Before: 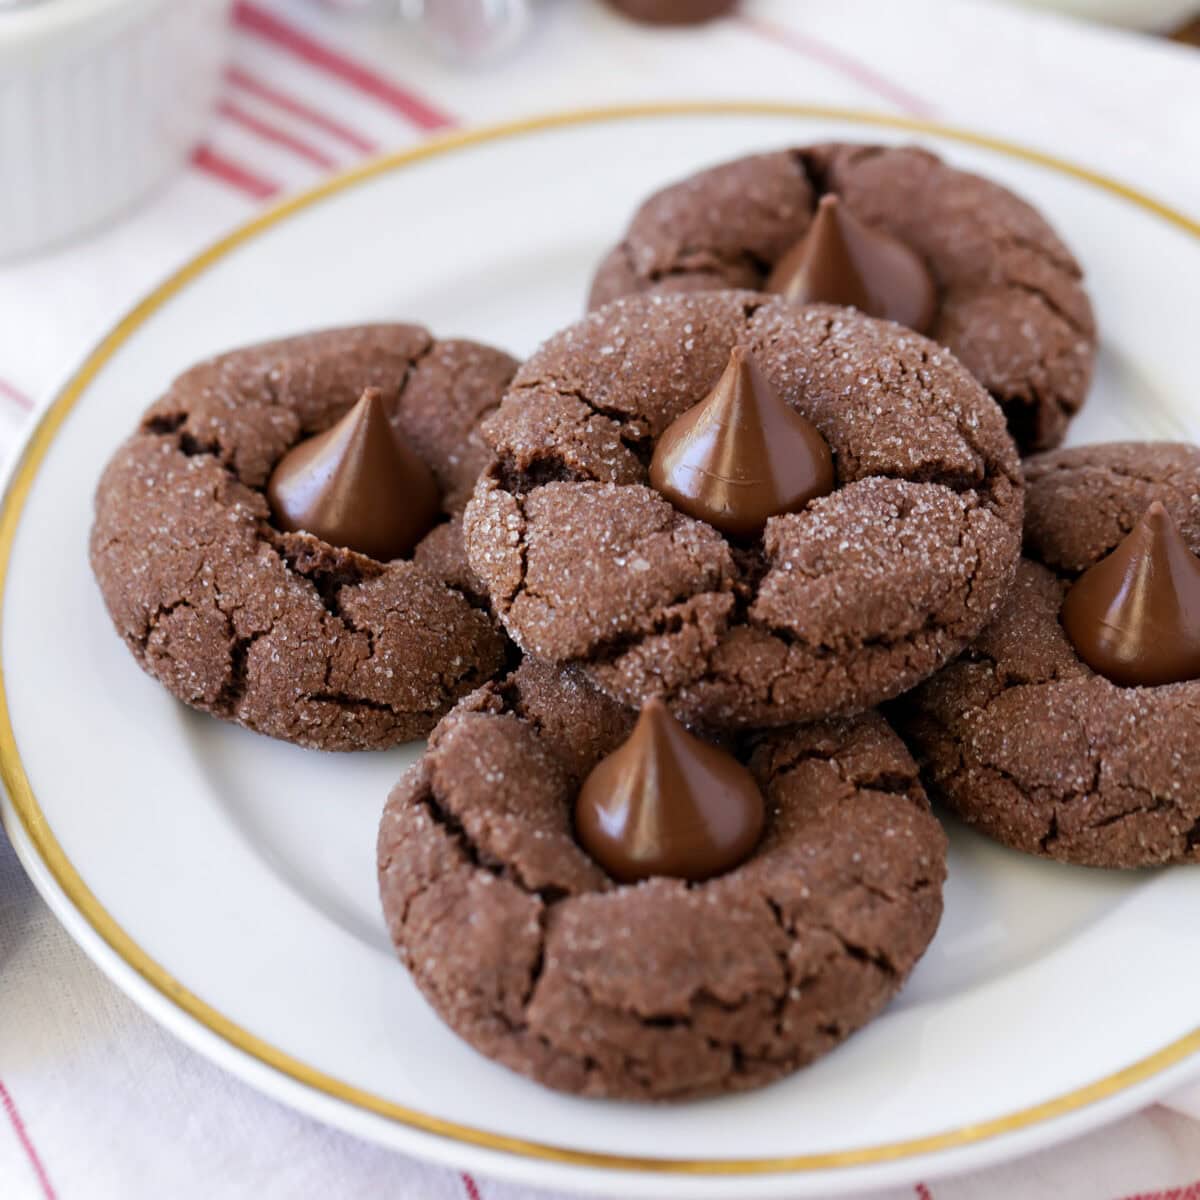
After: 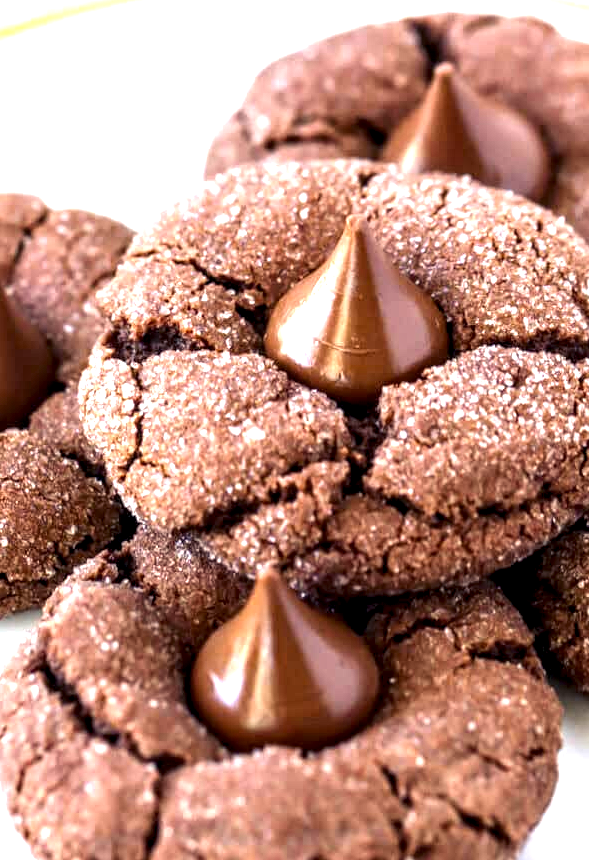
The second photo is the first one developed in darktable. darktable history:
color balance rgb: shadows lift › luminance -21.938%, shadows lift › chroma 6.644%, shadows lift › hue 272.33°, linear chroma grading › shadows -2.65%, linear chroma grading › highlights -3.86%, perceptual saturation grading › global saturation 19.575%
local contrast: detail 160%
exposure: black level correction 0, exposure 1.405 EV, compensate exposure bias true, compensate highlight preservation false
crop: left 32.117%, top 10.938%, right 18.729%, bottom 17.317%
